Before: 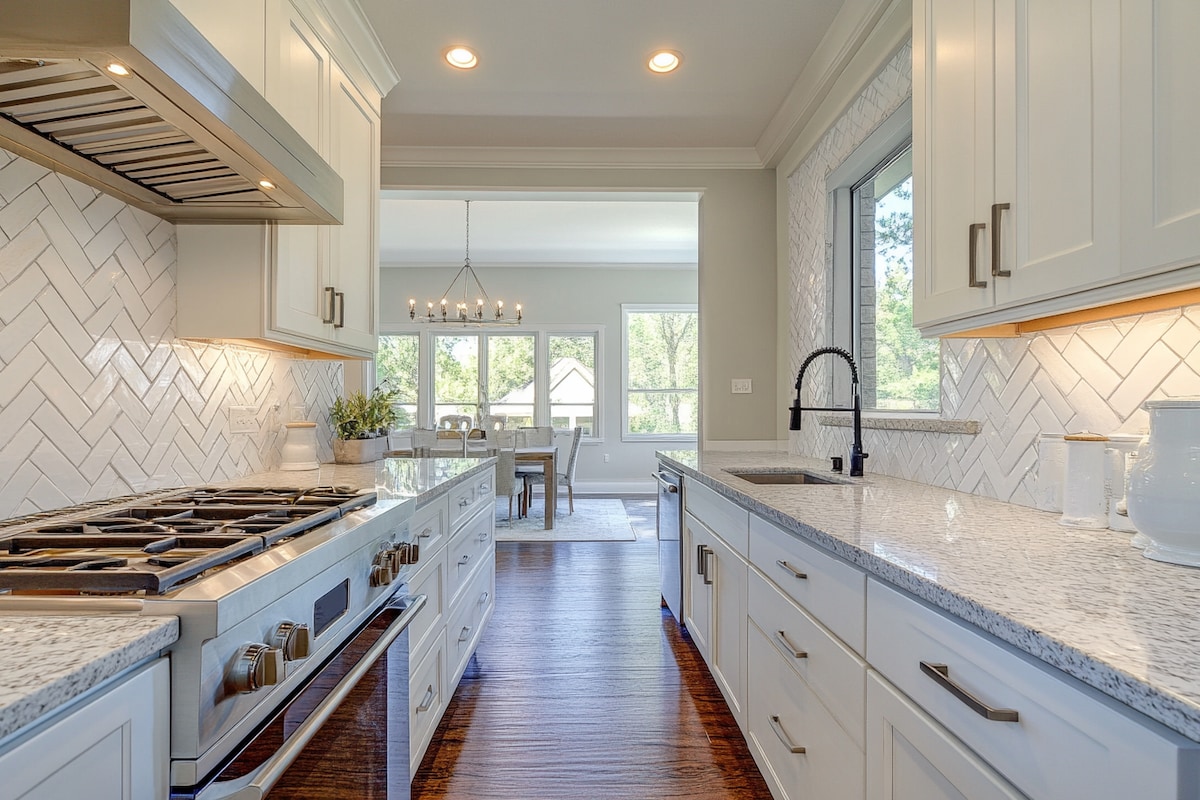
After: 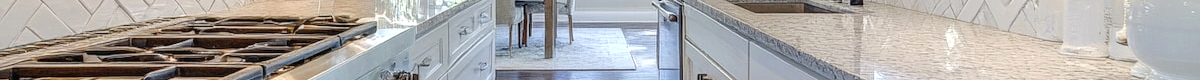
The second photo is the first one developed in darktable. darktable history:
local contrast: detail 117%
crop and rotate: top 59.084%, bottom 30.916%
exposure: exposure 0.2 EV, compensate highlight preservation false
